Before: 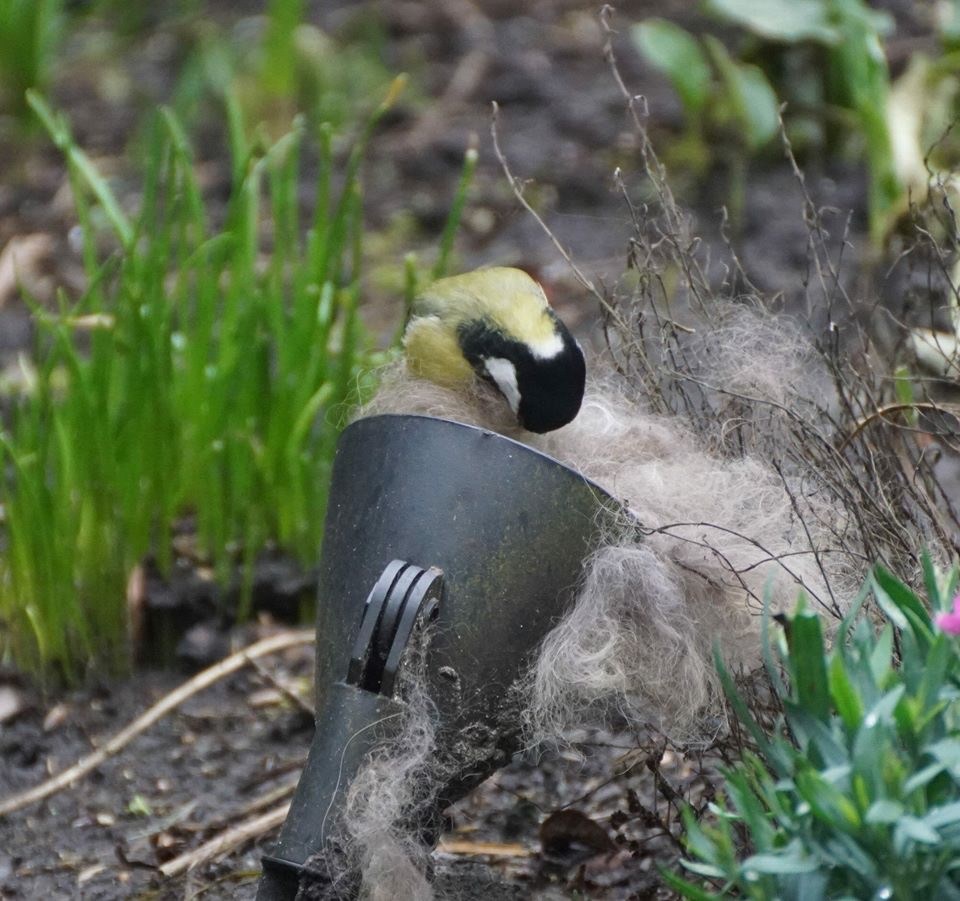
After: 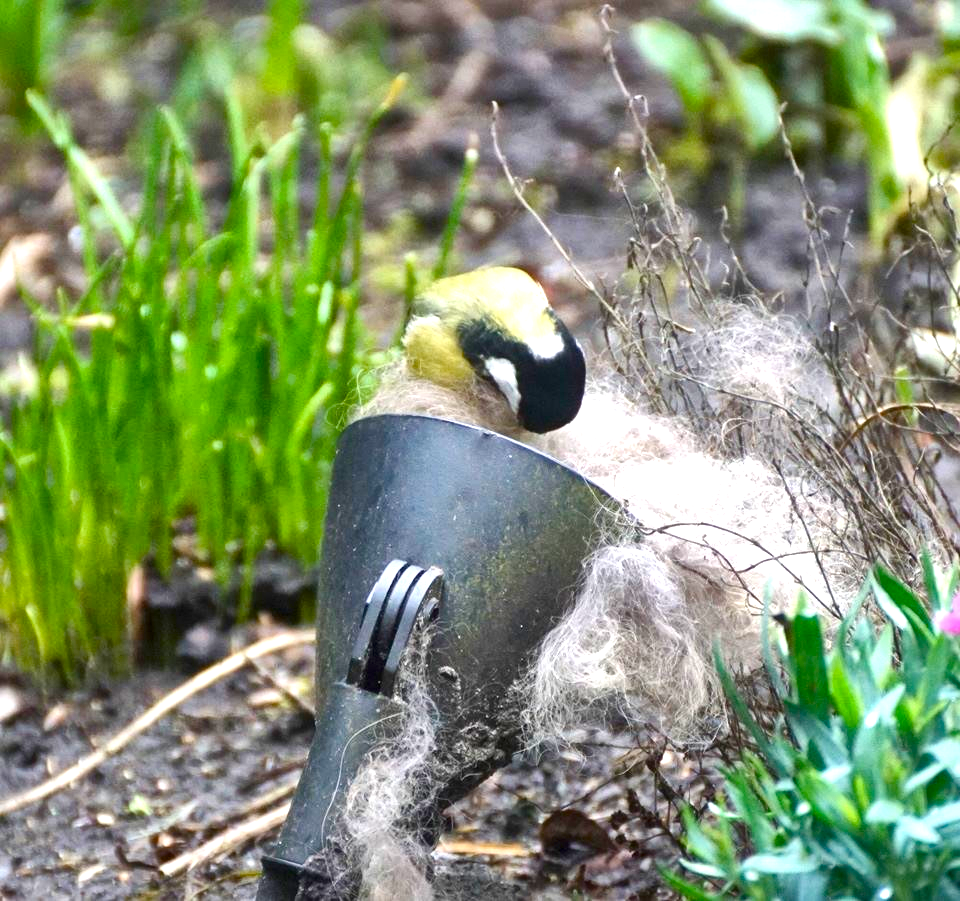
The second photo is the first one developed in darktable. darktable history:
exposure: black level correction 0, exposure 1.097 EV, compensate exposure bias true, compensate highlight preservation false
color balance rgb: power › hue 309.03°, perceptual saturation grading › global saturation 20.53%, perceptual saturation grading › highlights -19.863%, perceptual saturation grading › shadows 29.697%, global vibrance 30.463%
local contrast: mode bilateral grid, contrast 20, coarseness 50, detail 158%, midtone range 0.2
